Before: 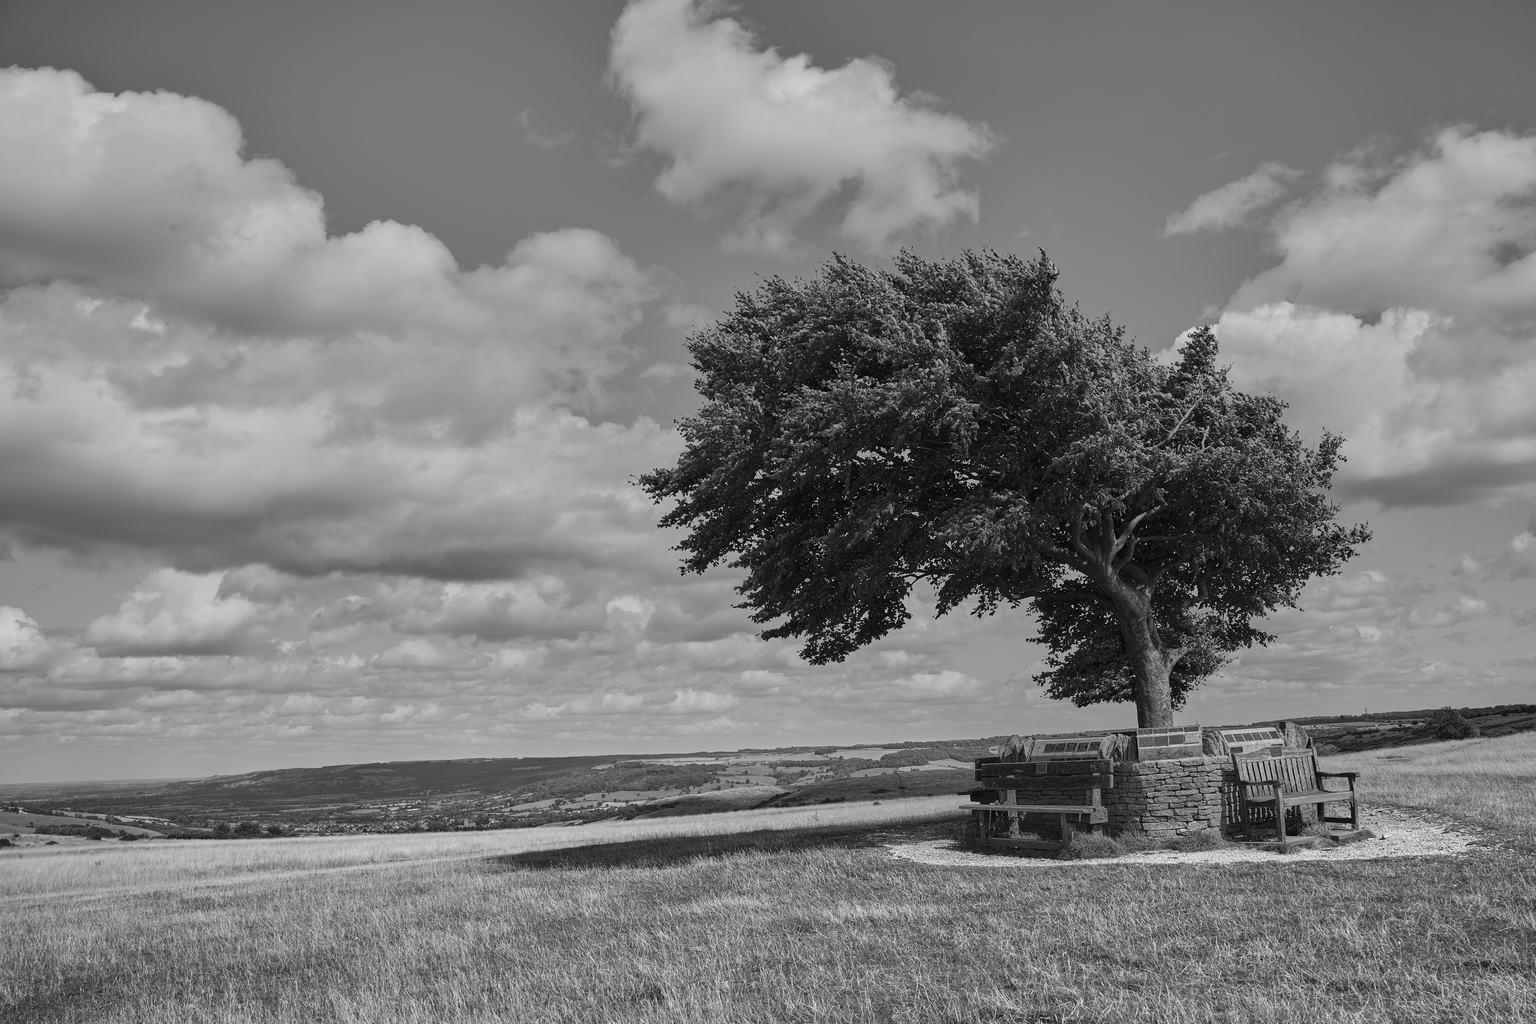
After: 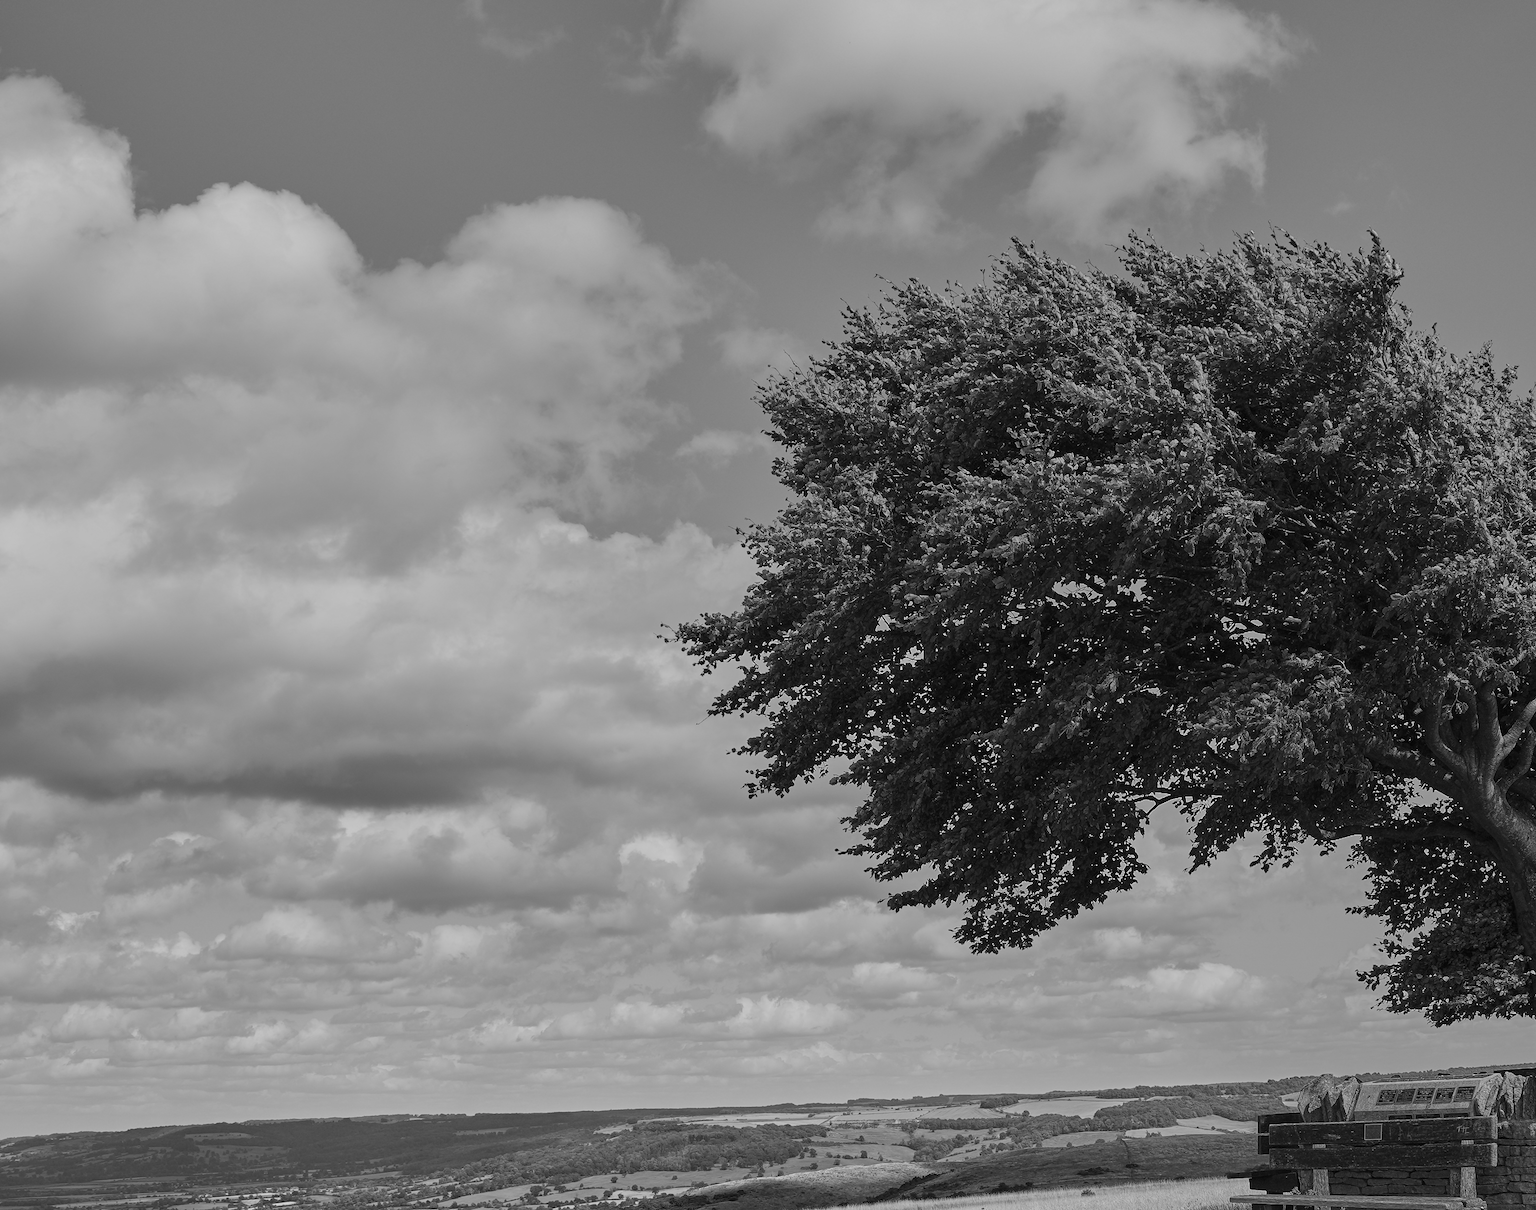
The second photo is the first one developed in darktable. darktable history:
crop: left 16.203%, top 11.205%, right 26.028%, bottom 20.467%
